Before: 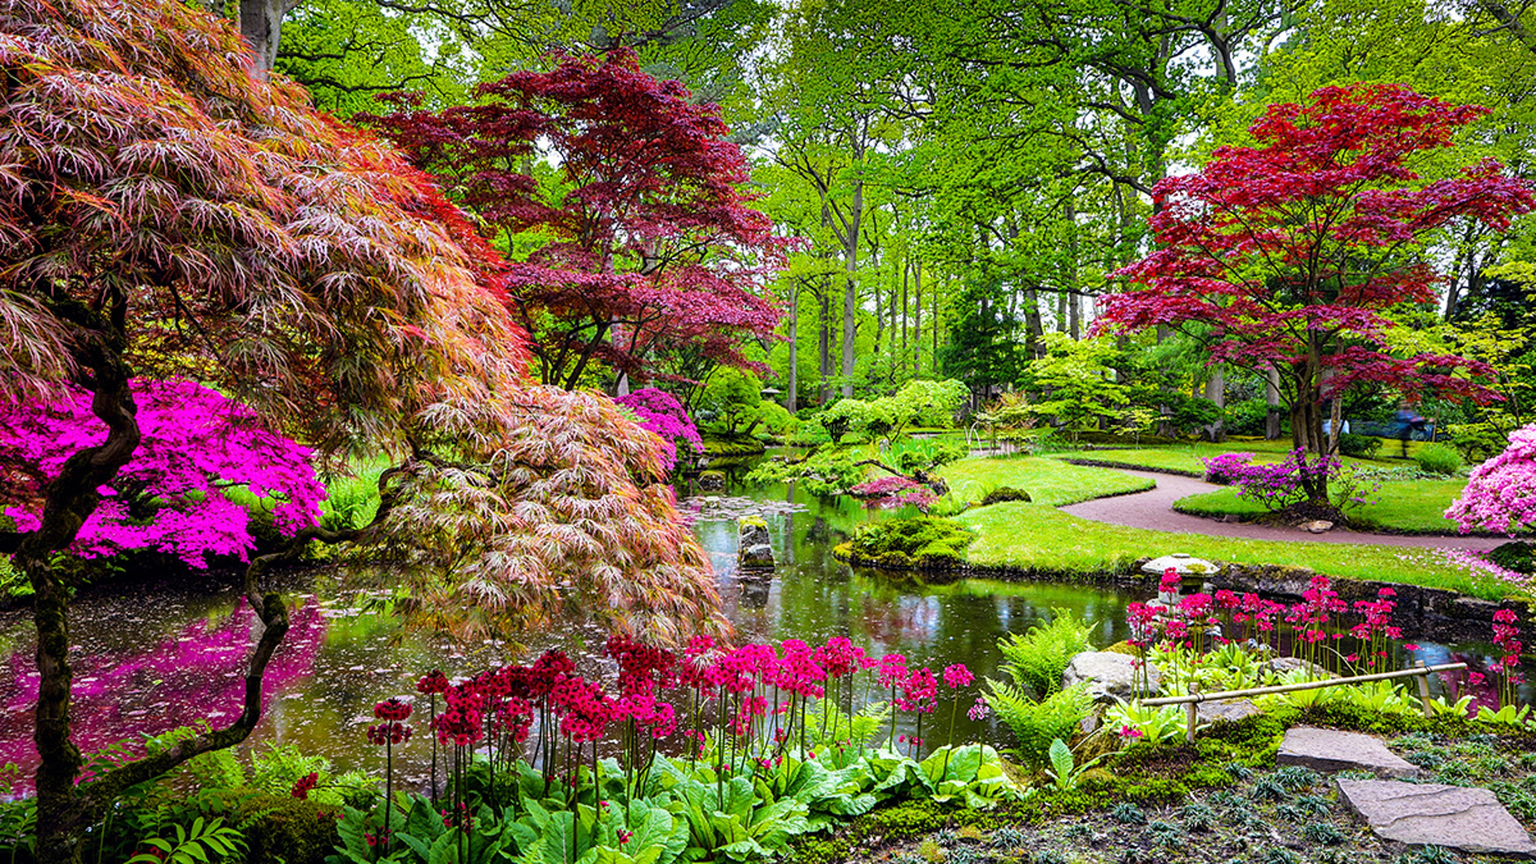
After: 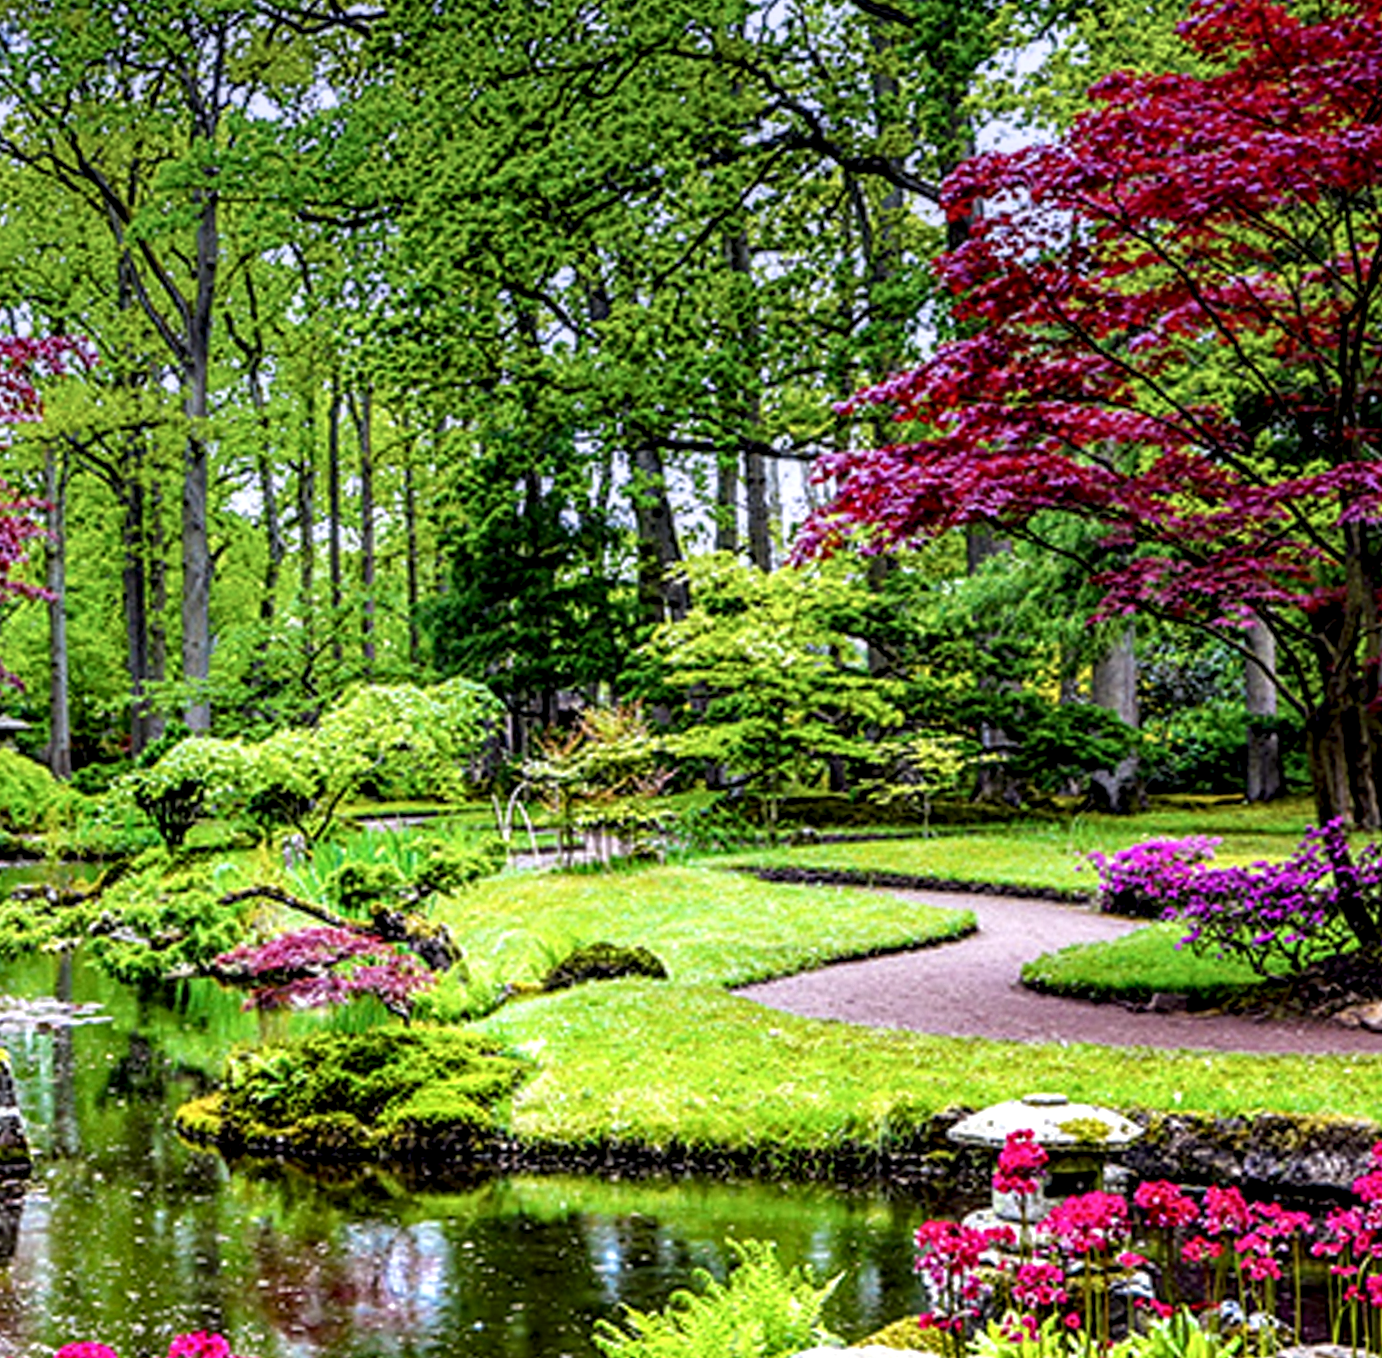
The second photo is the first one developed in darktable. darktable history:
crop and rotate: left 49.936%, top 10.094%, right 13.136%, bottom 24.256%
graduated density: hue 238.83°, saturation 50%
rotate and perspective: rotation -2°, crop left 0.022, crop right 0.978, crop top 0.049, crop bottom 0.951
local contrast: highlights 65%, shadows 54%, detail 169%, midtone range 0.514
